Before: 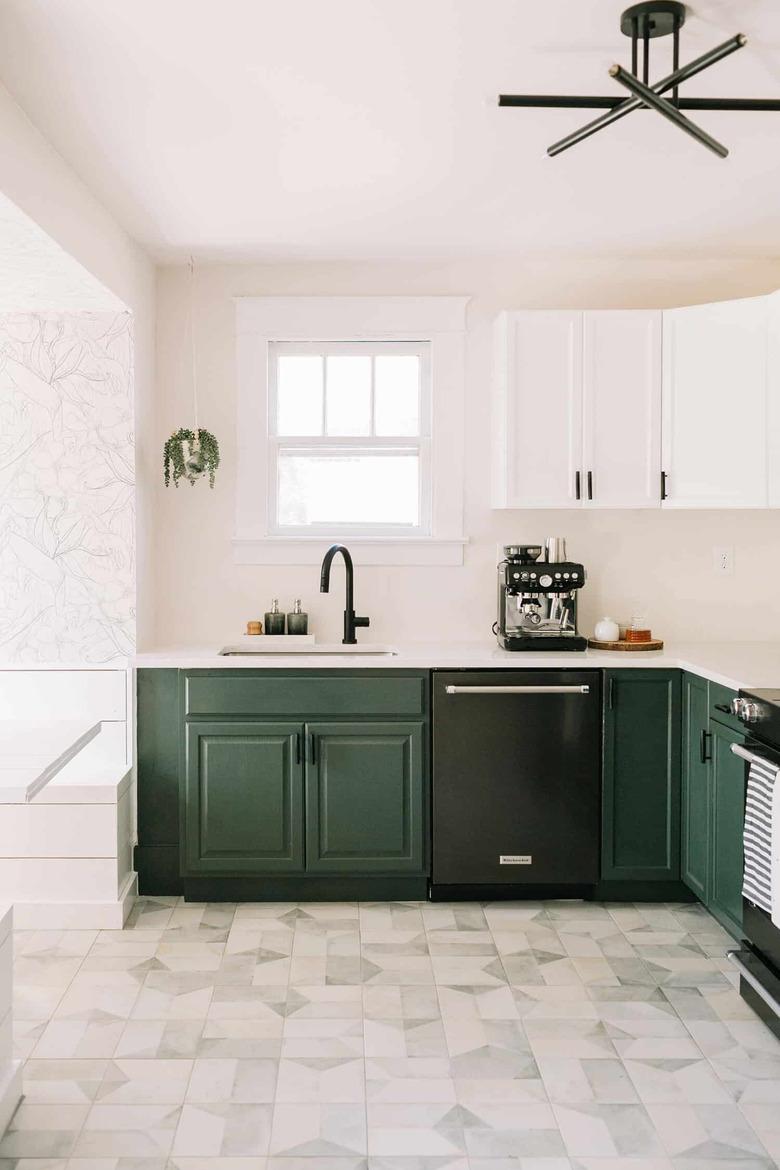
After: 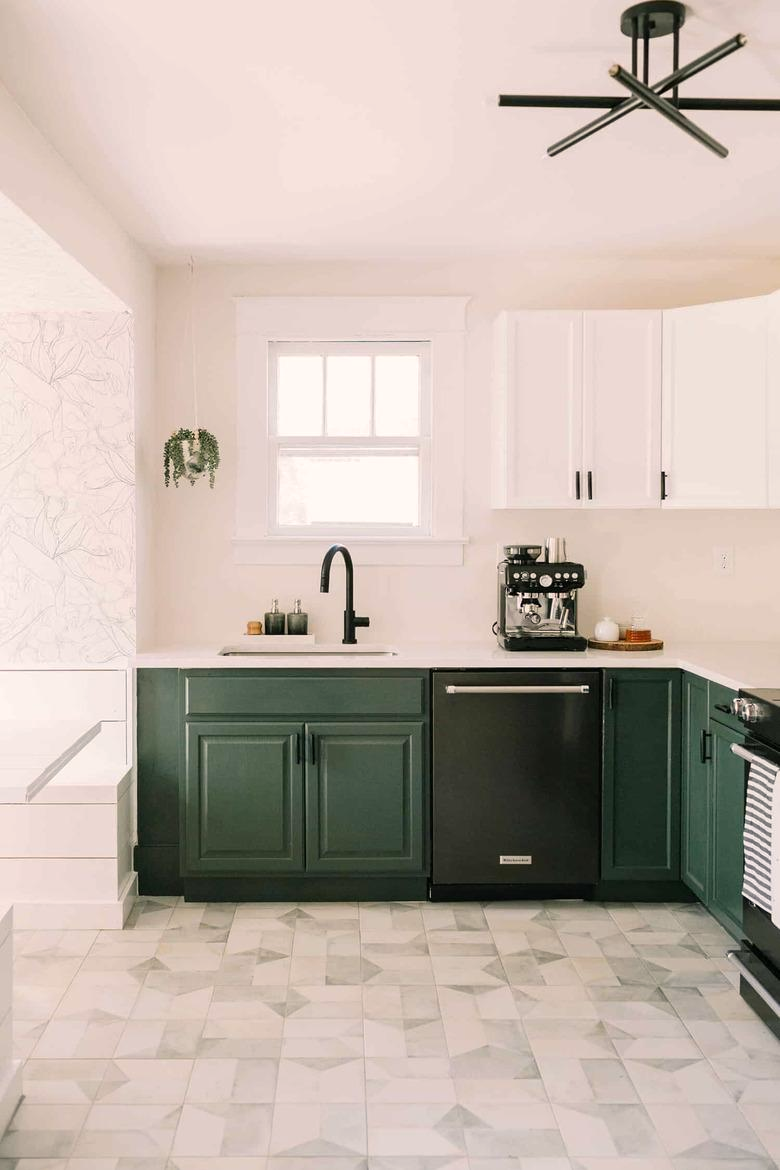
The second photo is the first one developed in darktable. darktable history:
color balance rgb: shadows lift › chroma 0.721%, shadows lift › hue 112.84°, highlights gain › chroma 1.344%, highlights gain › hue 55.49°, linear chroma grading › global chroma -14.455%, perceptual saturation grading › global saturation 19.401%
